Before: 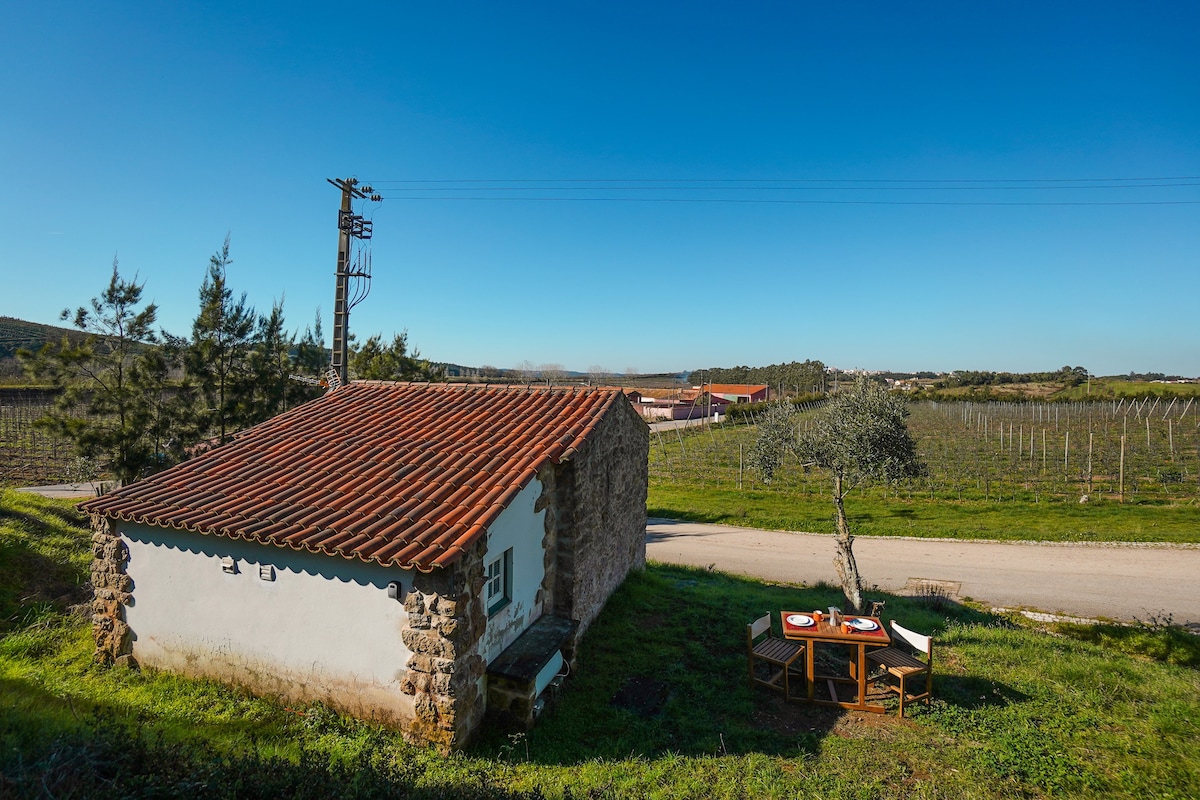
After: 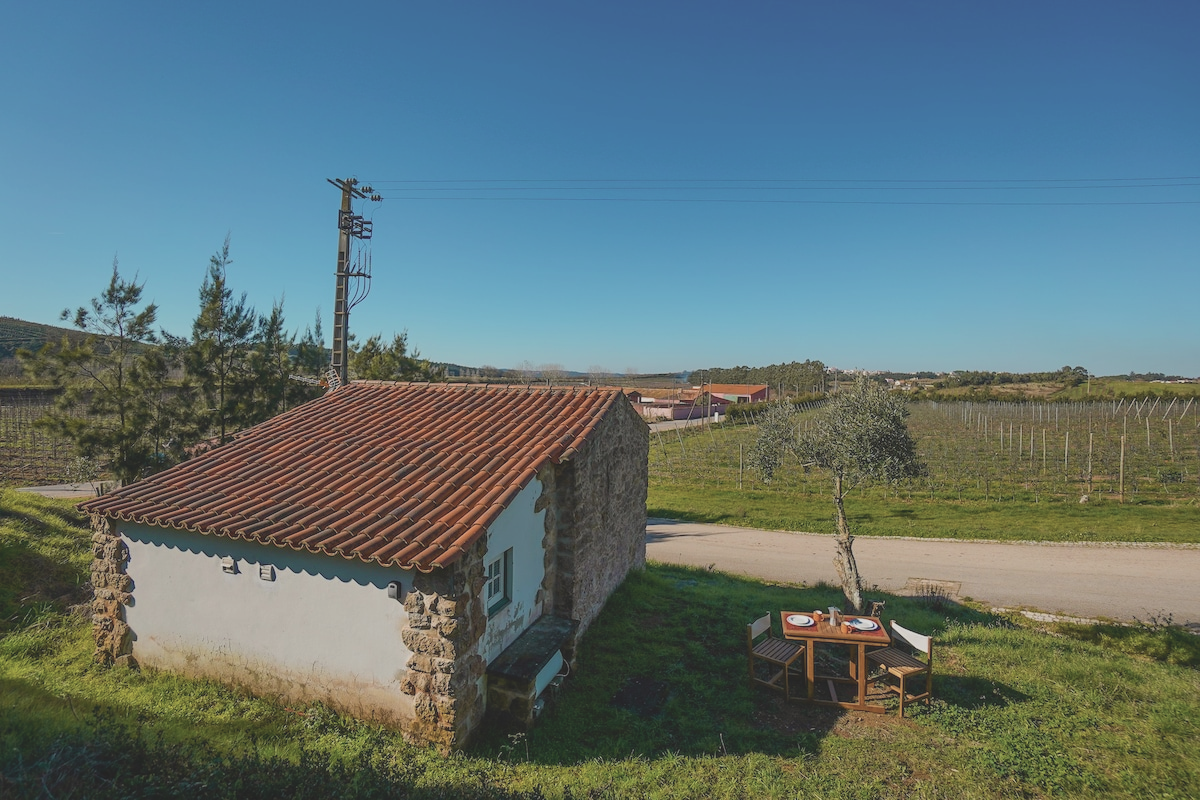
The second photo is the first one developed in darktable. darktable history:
velvia: strength 45.24%
contrast brightness saturation: contrast -0.269, saturation -0.444
